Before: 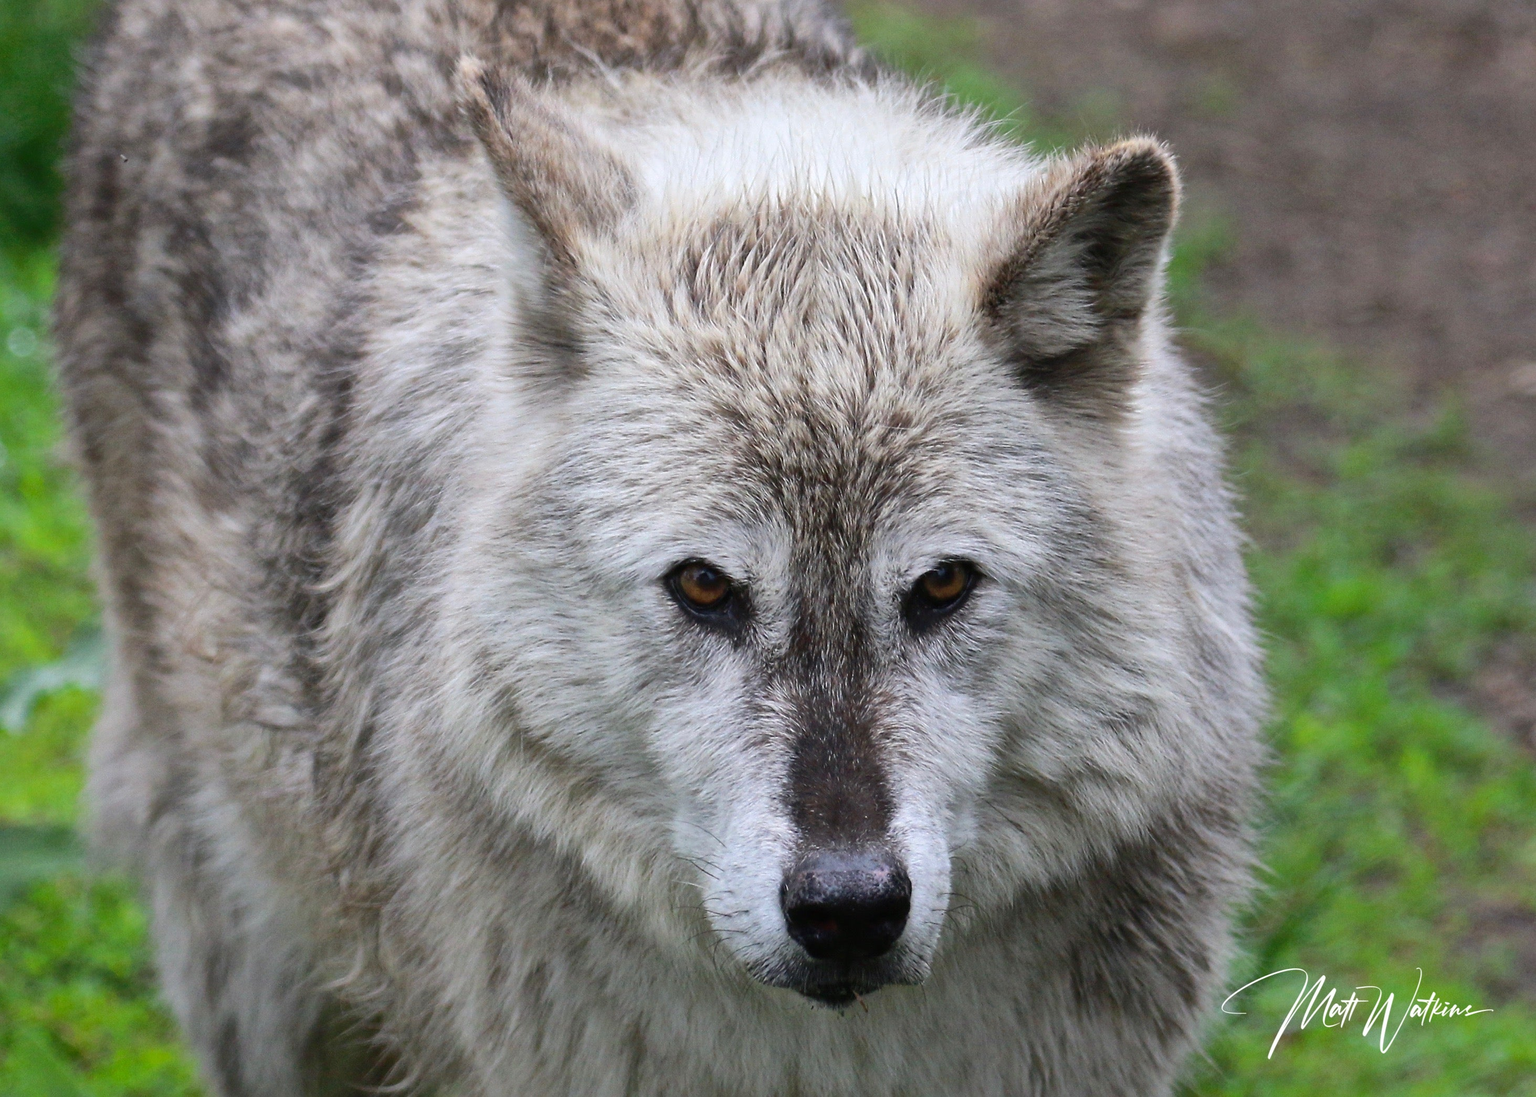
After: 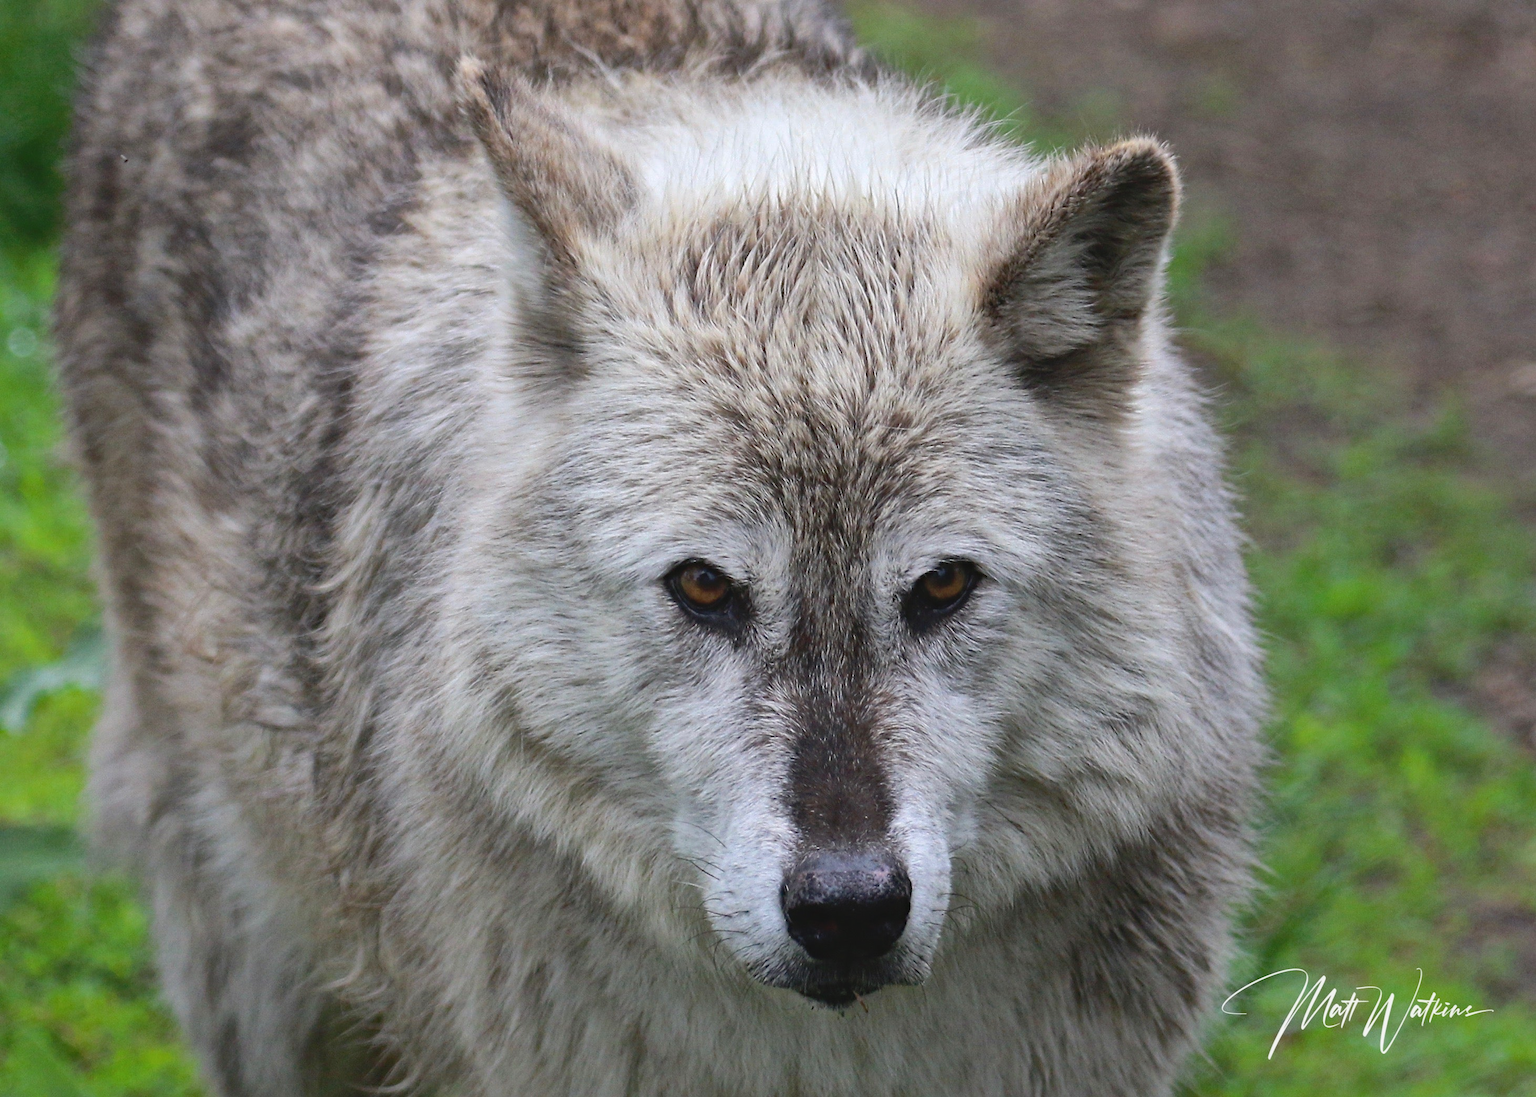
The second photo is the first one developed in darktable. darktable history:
haze removal: compatibility mode true, adaptive false
tone equalizer: on, module defaults
contrast brightness saturation: contrast -0.1, saturation -0.1
